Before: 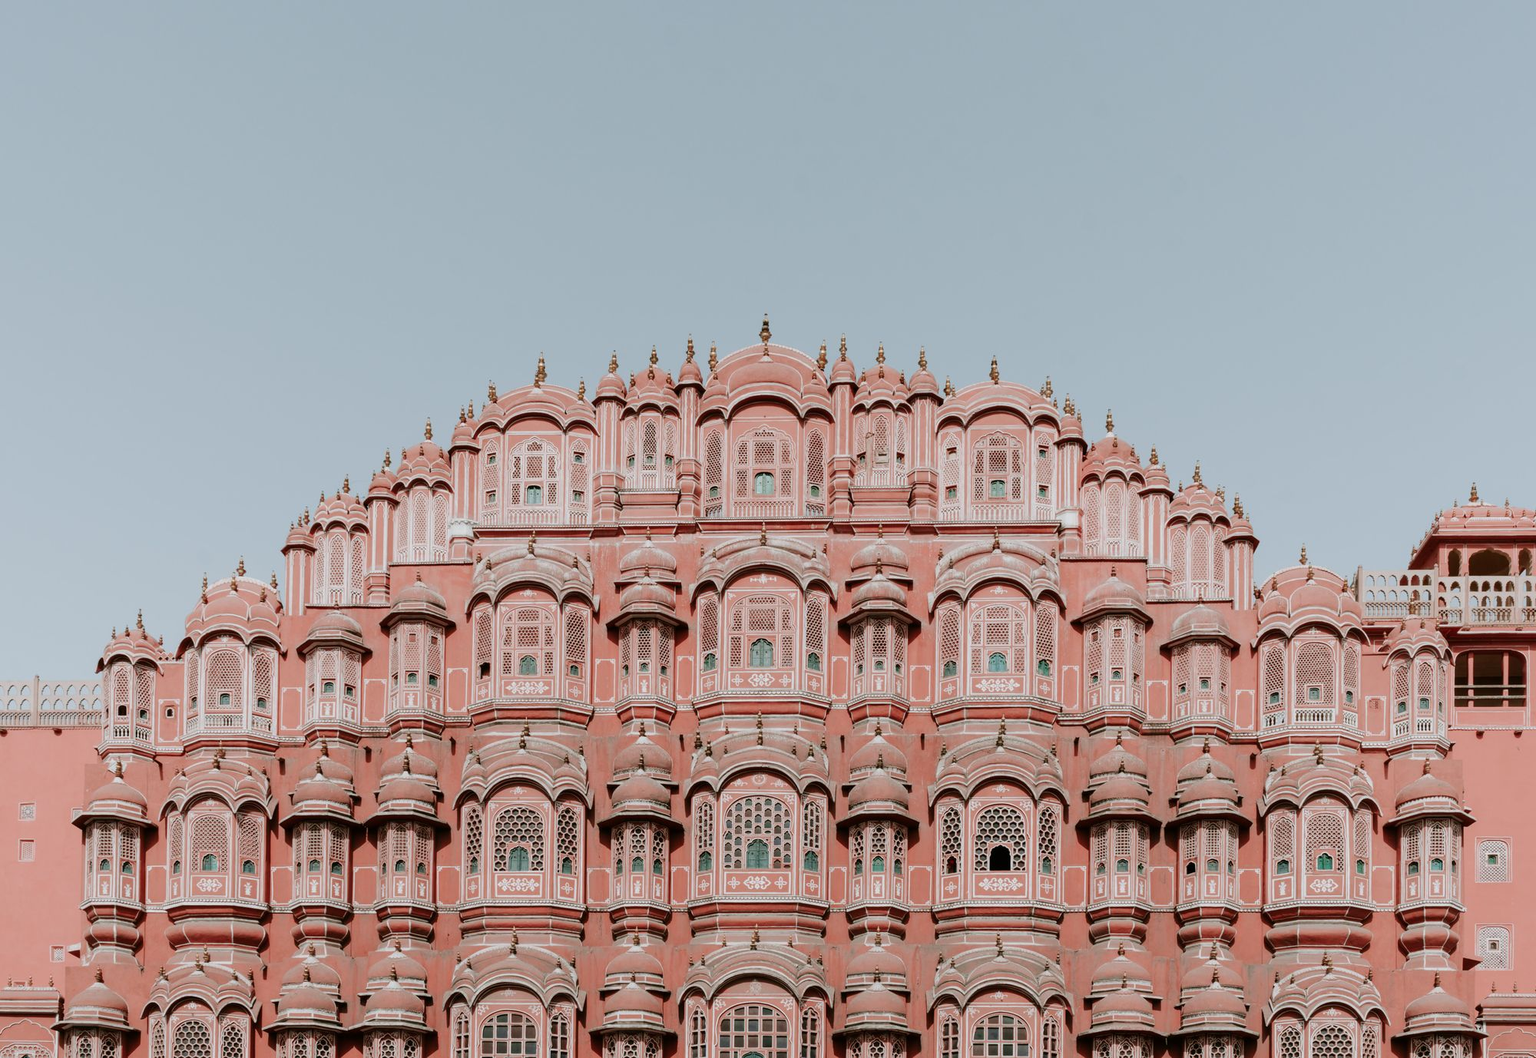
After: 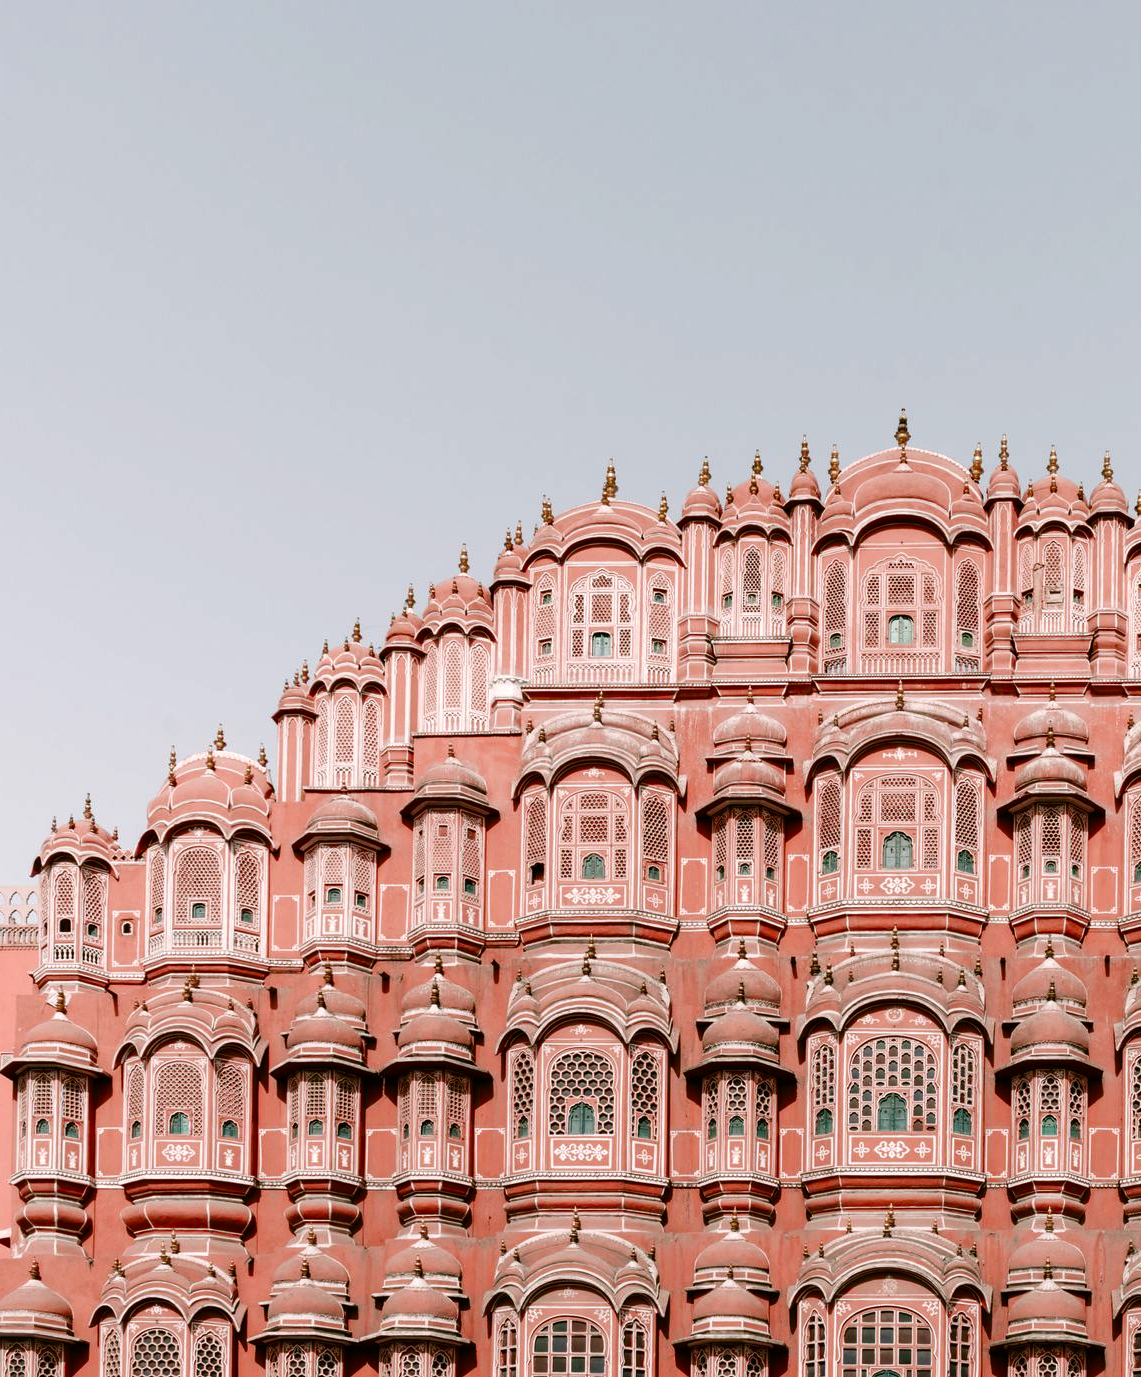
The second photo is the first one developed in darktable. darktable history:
crop: left 4.715%, right 38.221%
color balance rgb: highlights gain › chroma 2.384%, highlights gain › hue 37.73°, linear chroma grading › global chroma 19.507%, perceptual saturation grading › global saturation 20%, perceptual saturation grading › highlights -50.594%, perceptual saturation grading › shadows 31.057%, perceptual brilliance grading › highlights 16.209%, perceptual brilliance grading › shadows -13.723%
